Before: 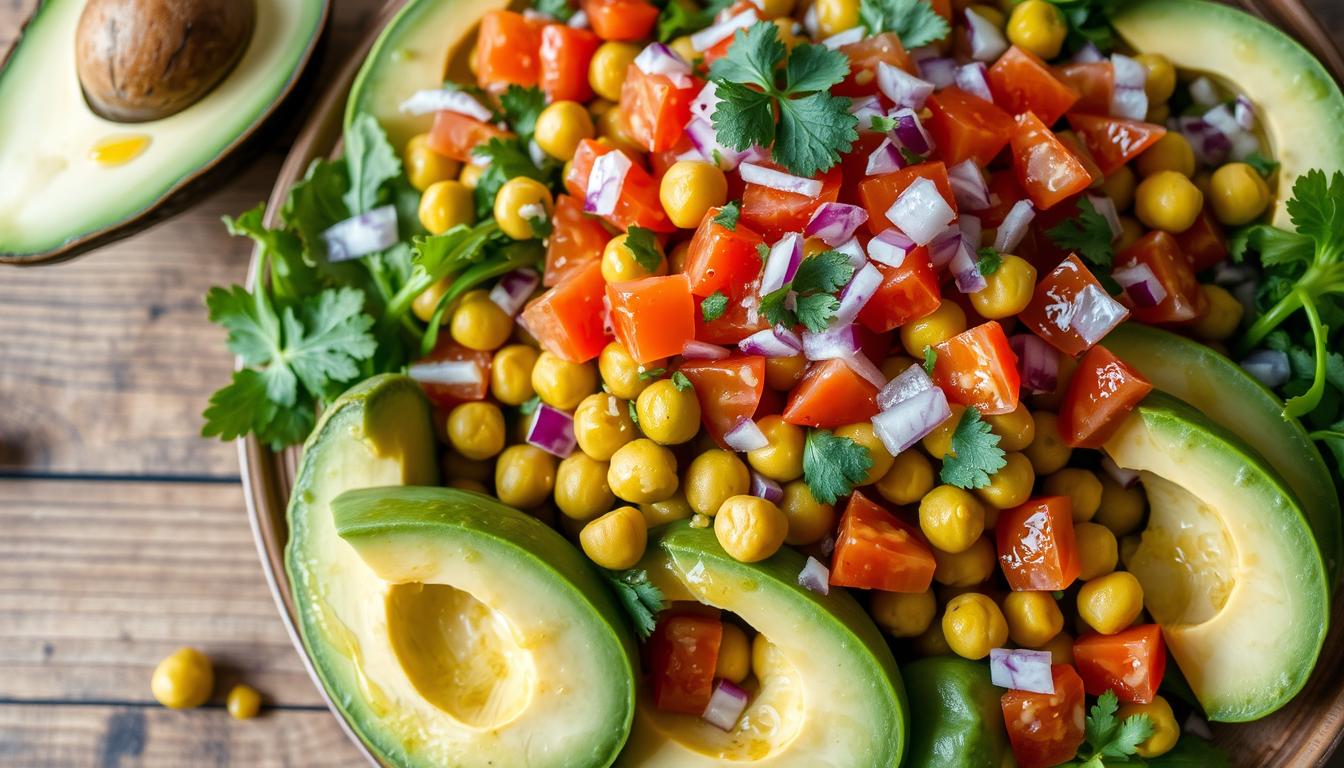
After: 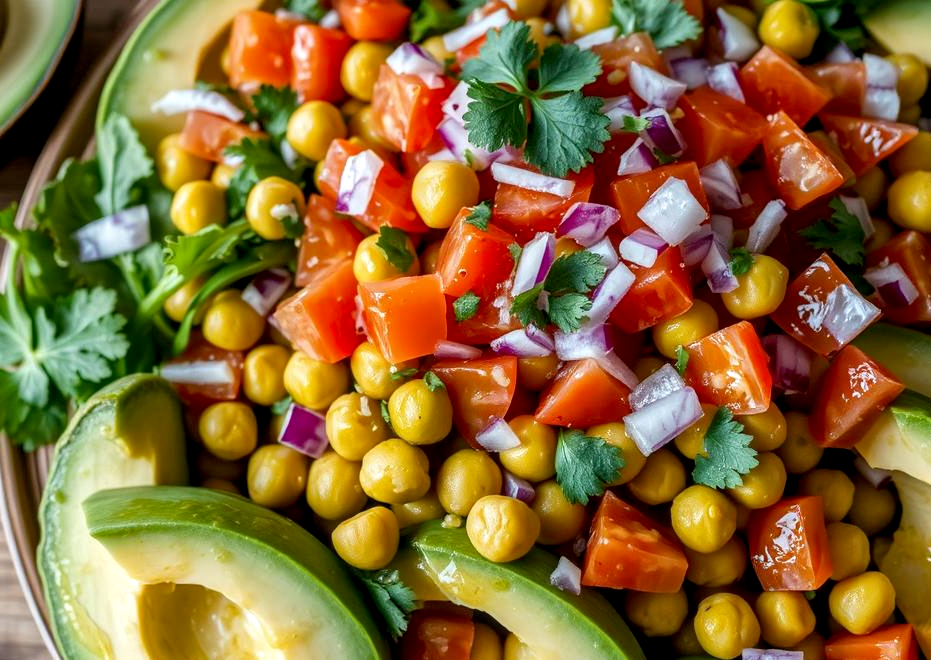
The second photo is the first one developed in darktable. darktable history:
crop: left 18.479%, right 12.2%, bottom 13.971%
local contrast: on, module defaults
exposure: black level correction 0.004, exposure 0.014 EV, compensate highlight preservation false
white balance: red 0.988, blue 1.017
